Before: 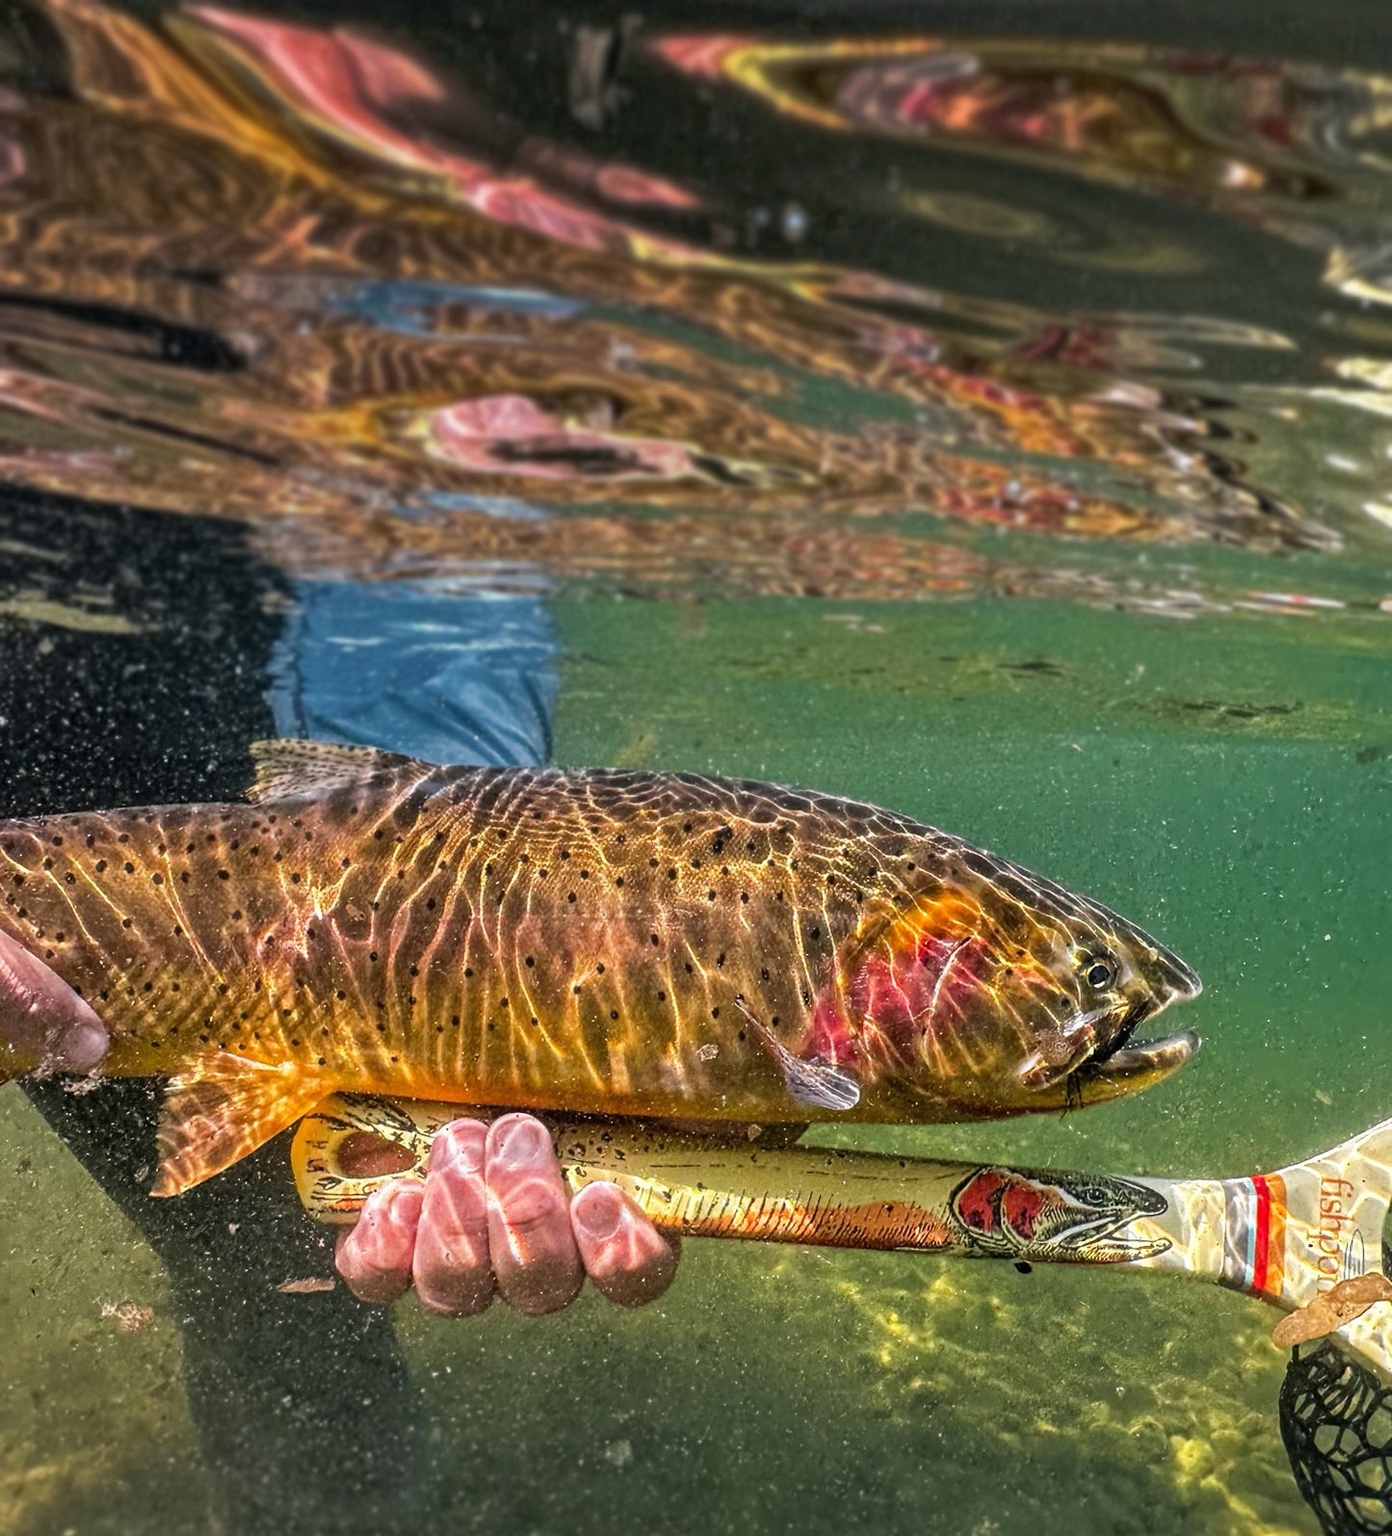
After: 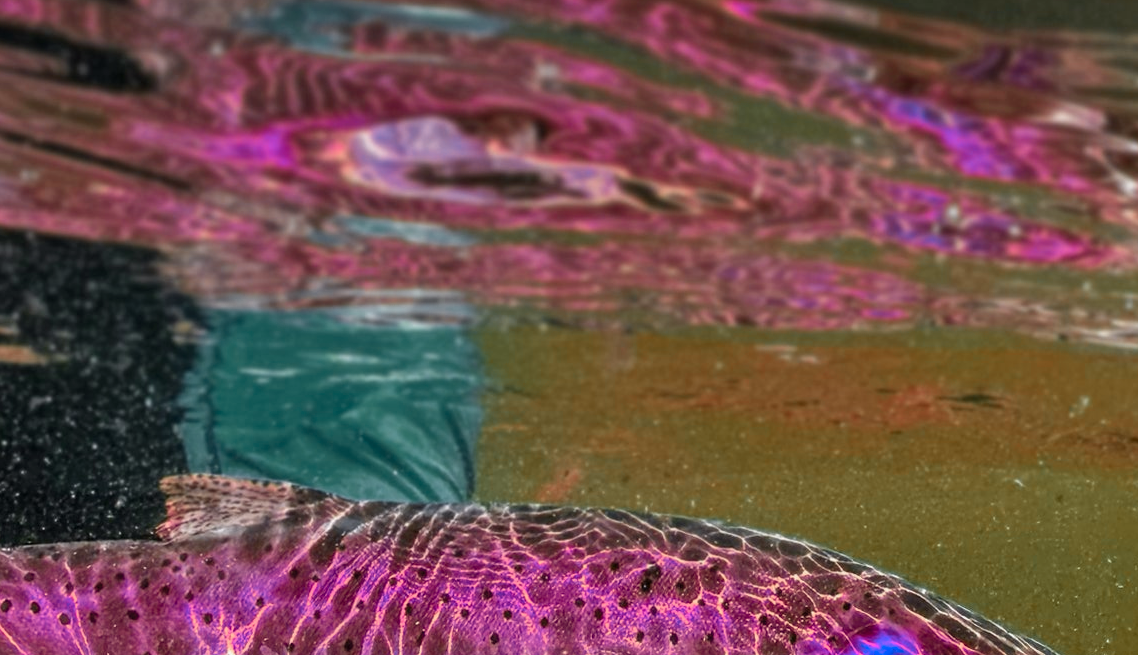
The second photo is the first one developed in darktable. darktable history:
crop: left 6.909%, top 18.423%, right 14.288%, bottom 40.465%
color zones: curves: ch0 [(0.826, 0.353)]; ch1 [(0.242, 0.647) (0.889, 0.342)]; ch2 [(0.246, 0.089) (0.969, 0.068)]
